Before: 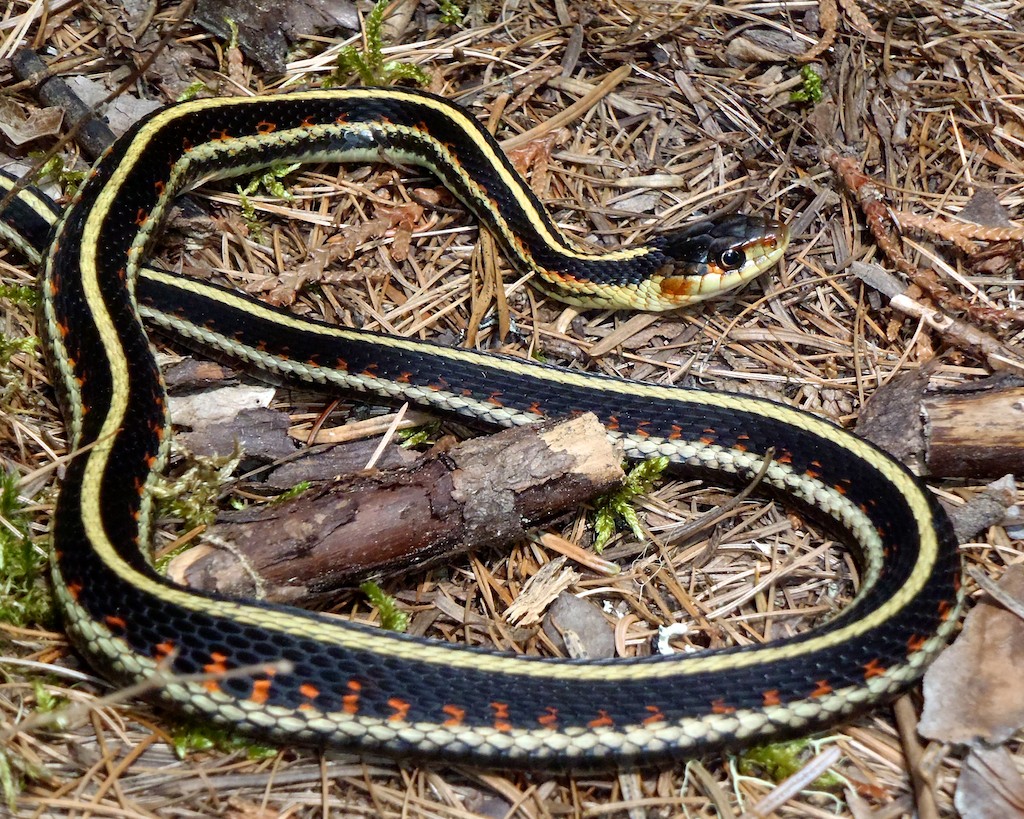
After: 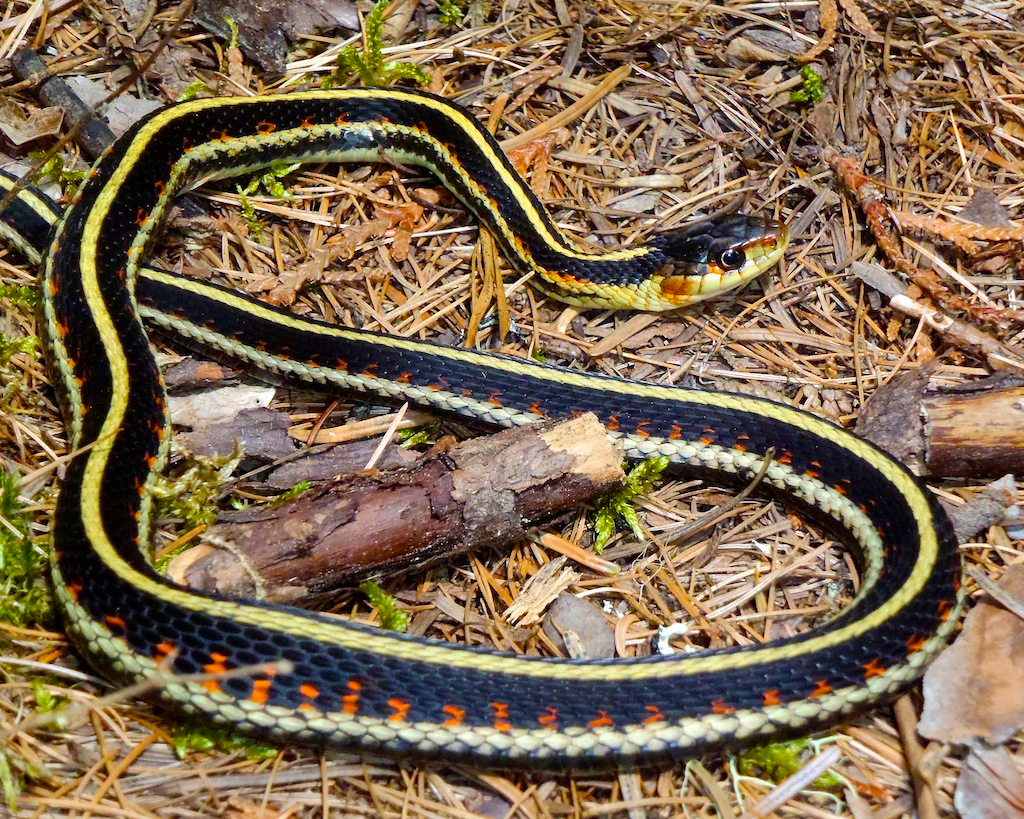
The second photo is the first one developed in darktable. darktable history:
color balance rgb: linear chroma grading › global chroma 10%, perceptual saturation grading › global saturation 30%, global vibrance 10%
base curve: curves: ch0 [(0, 0) (0.262, 0.32) (0.722, 0.705) (1, 1)]
